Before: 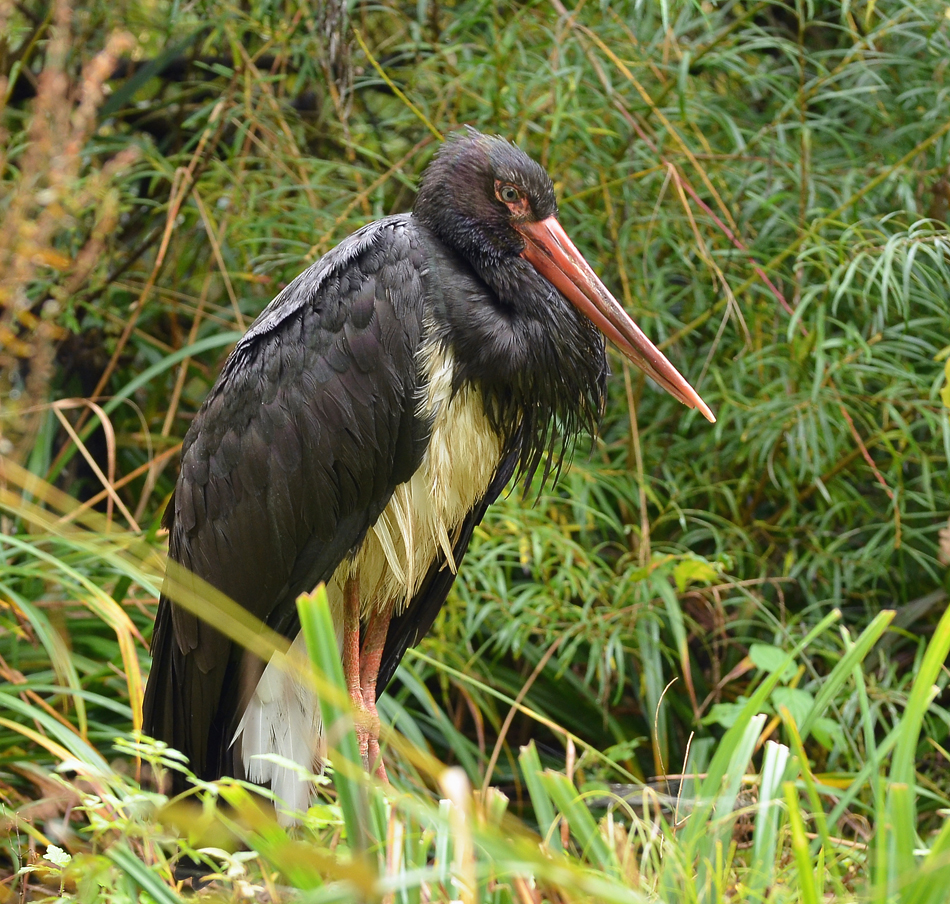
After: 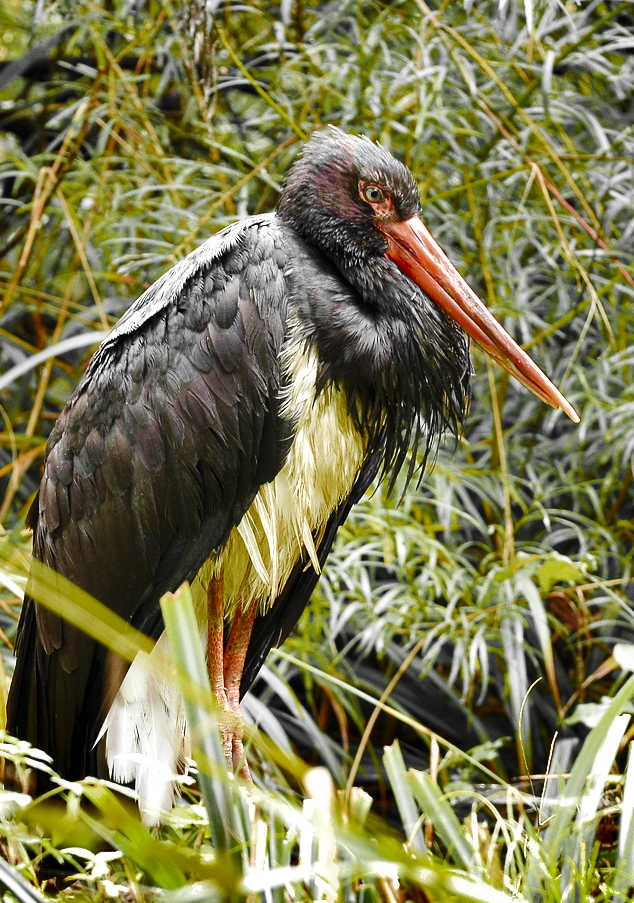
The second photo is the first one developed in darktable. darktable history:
crop and rotate: left 14.459%, right 18.726%
base curve: curves: ch0 [(0, 0) (0.036, 0.025) (0.121, 0.166) (0.206, 0.329) (0.605, 0.79) (1, 1)], preserve colors none
local contrast: highlights 107%, shadows 103%, detail 119%, midtone range 0.2
exposure: exposure 0.609 EV, compensate highlight preservation false
color zones: curves: ch0 [(0.004, 0.388) (0.125, 0.392) (0.25, 0.404) (0.375, 0.5) (0.5, 0.5) (0.625, 0.5) (0.75, 0.5) (0.875, 0.5)]; ch1 [(0, 0.5) (0.125, 0.5) (0.25, 0.5) (0.375, 0.124) (0.524, 0.124) (0.645, 0.128) (0.789, 0.132) (0.914, 0.096) (0.998, 0.068)], mix 40.18%
tone equalizer: on, module defaults
shadows and highlights: shadows 20.78, highlights -81.62, soften with gaussian
